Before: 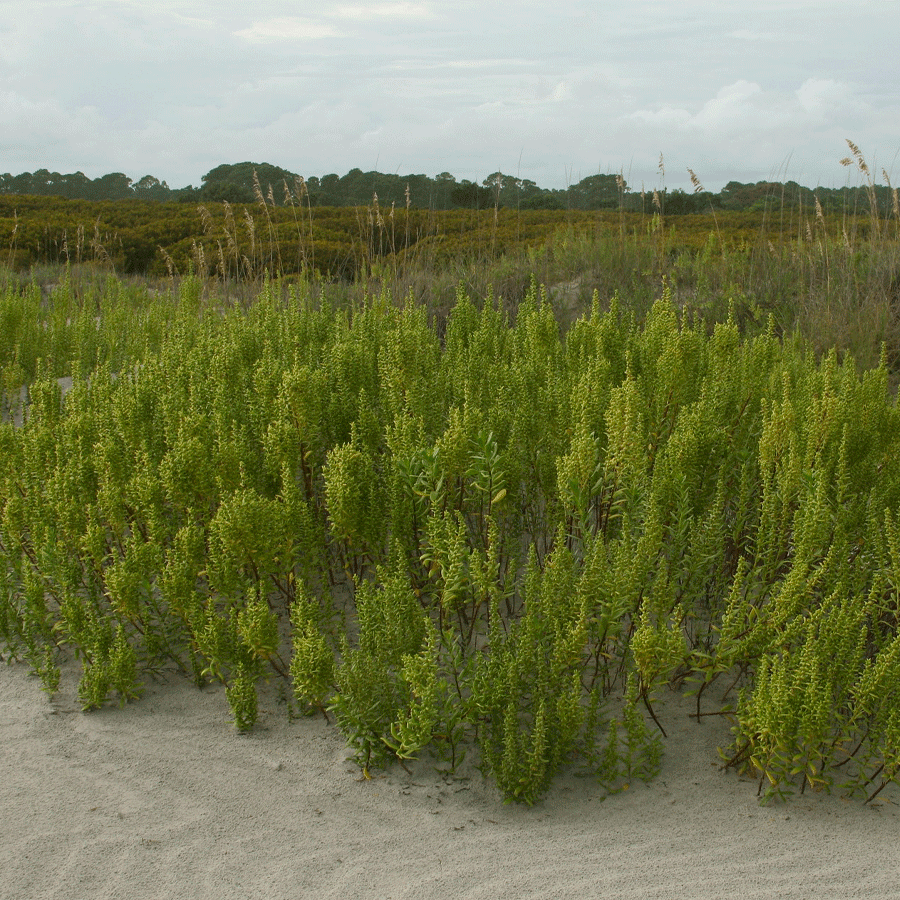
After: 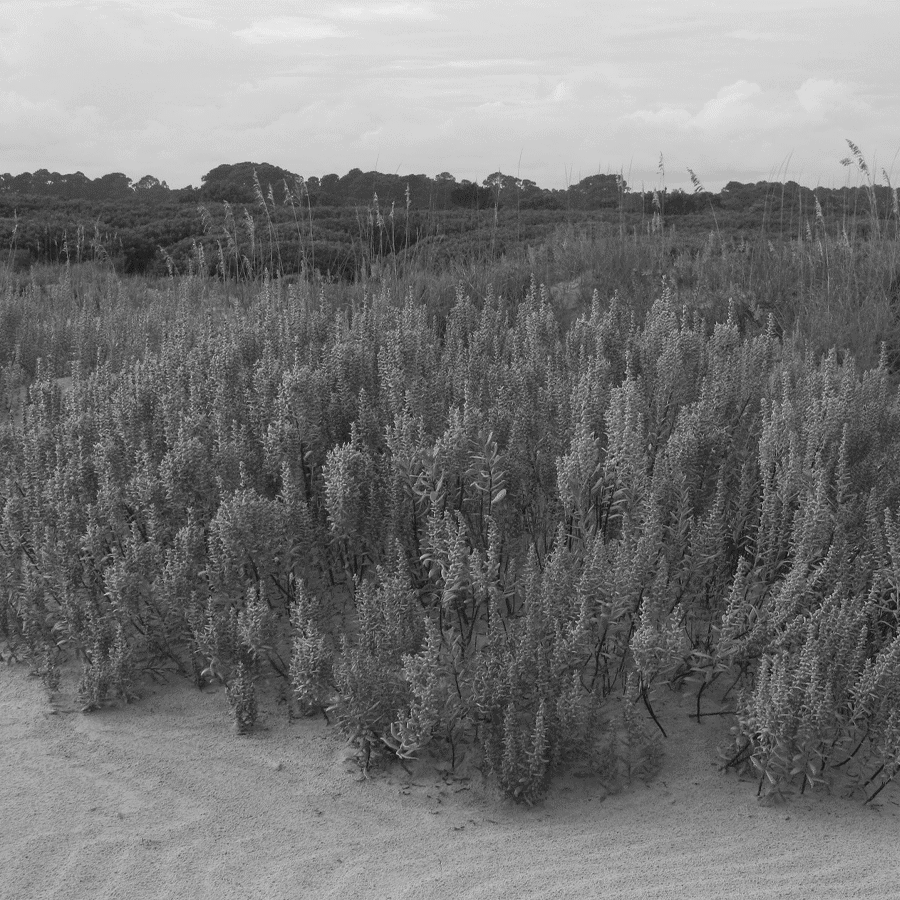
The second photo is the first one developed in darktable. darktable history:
exposure: compensate highlight preservation false
monochrome: on, module defaults
color balance rgb: perceptual saturation grading › global saturation 25%, global vibrance 20%
